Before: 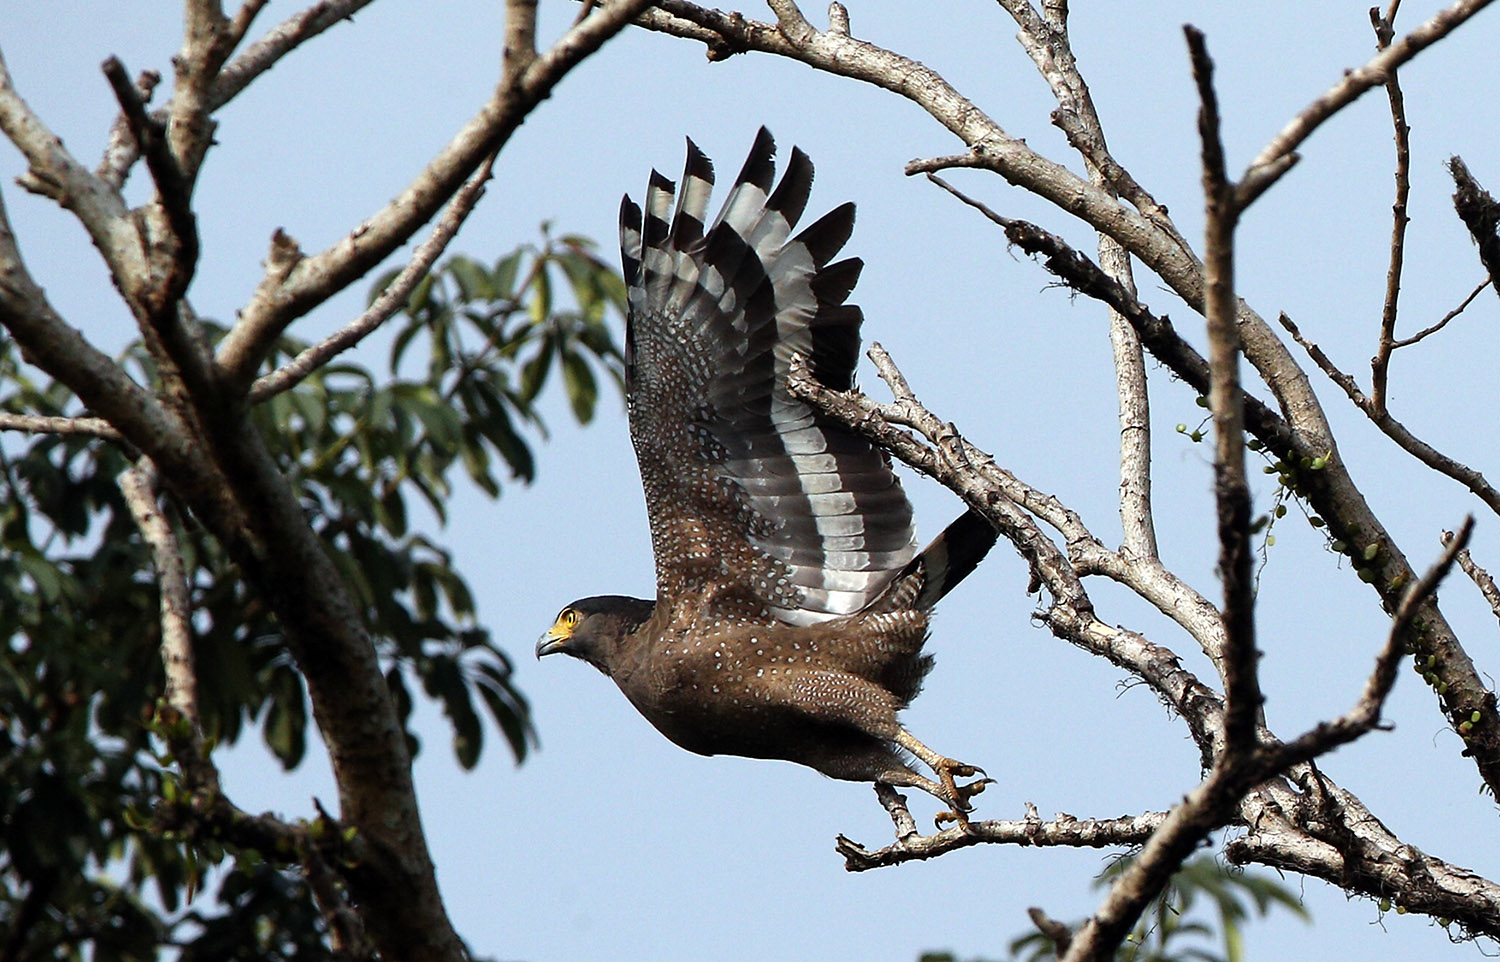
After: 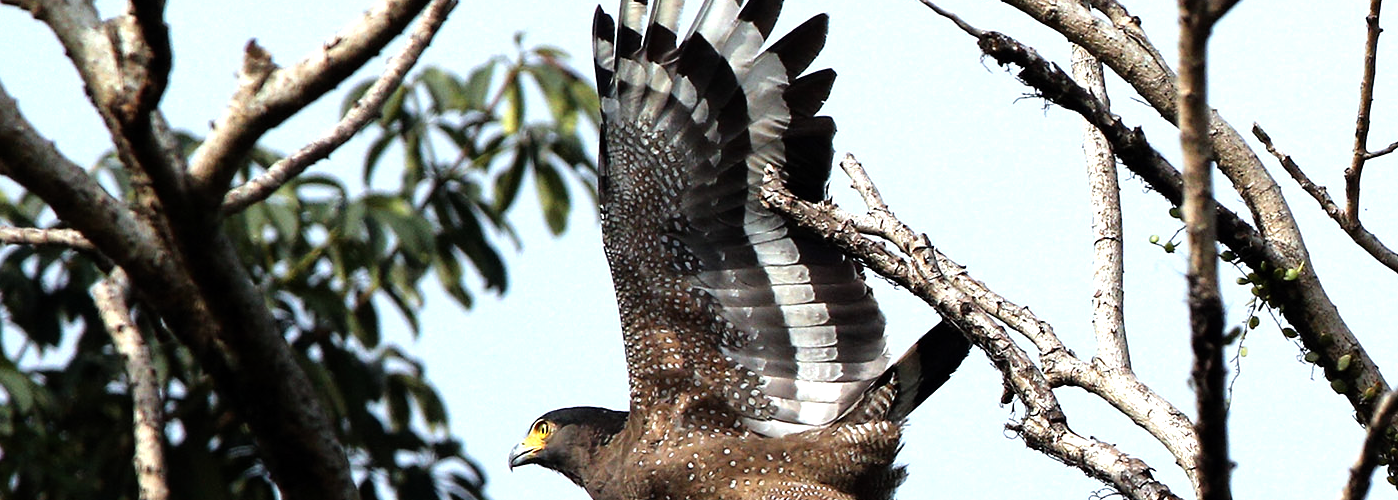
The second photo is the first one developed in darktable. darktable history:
crop: left 1.81%, top 19.717%, right 4.926%, bottom 28.213%
tone equalizer: -8 EV -0.72 EV, -7 EV -0.699 EV, -6 EV -0.563 EV, -5 EV -0.419 EV, -3 EV 0.375 EV, -2 EV 0.6 EV, -1 EV 0.681 EV, +0 EV 0.727 EV
